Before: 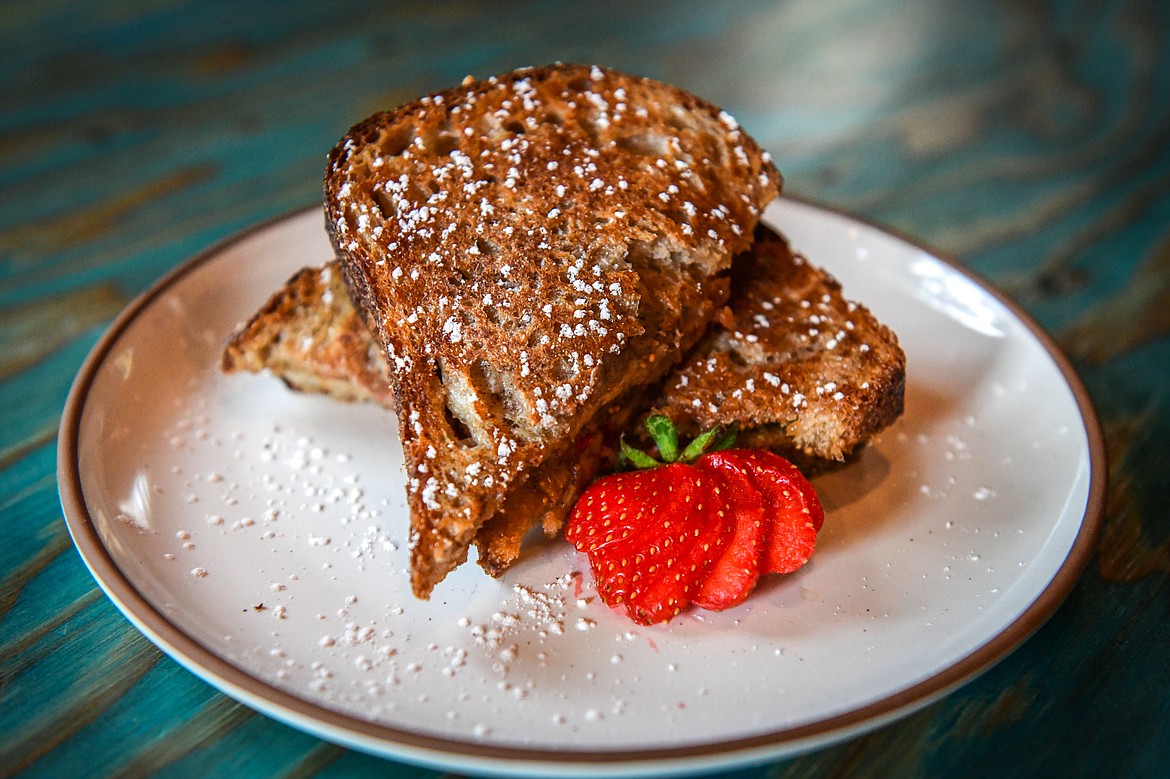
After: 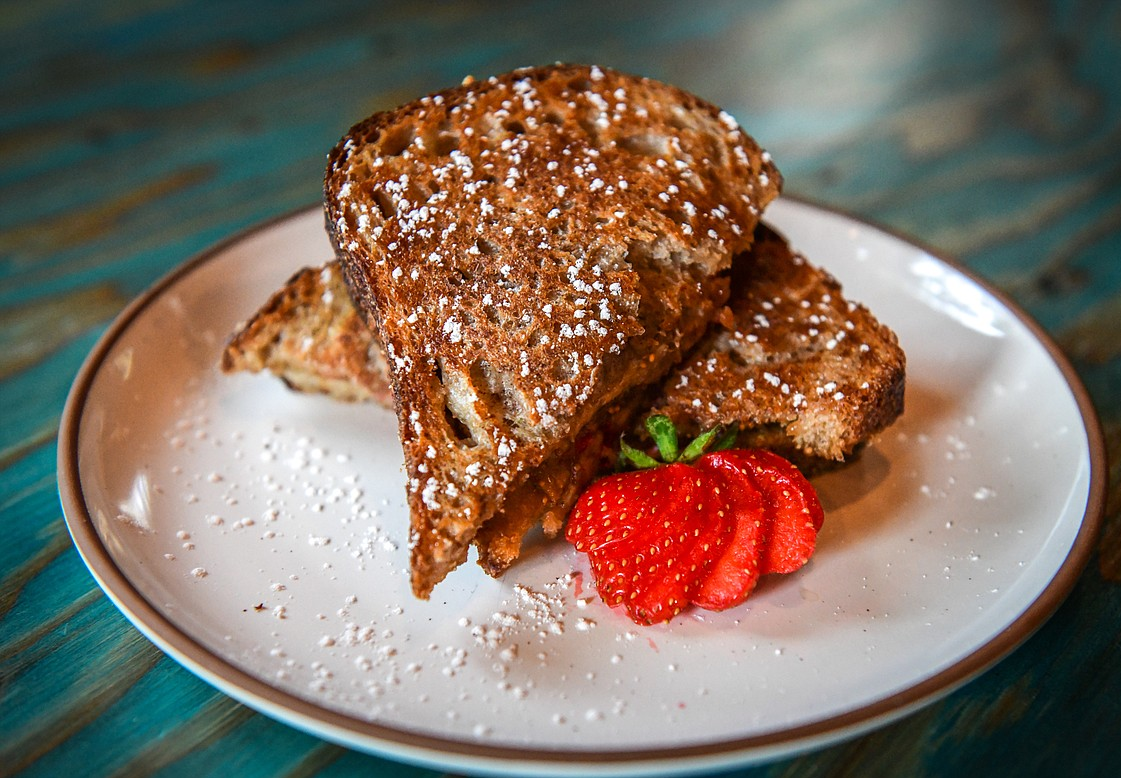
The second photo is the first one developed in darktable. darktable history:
exposure: compensate highlight preservation false
crop: right 4.126%, bottom 0.031%
